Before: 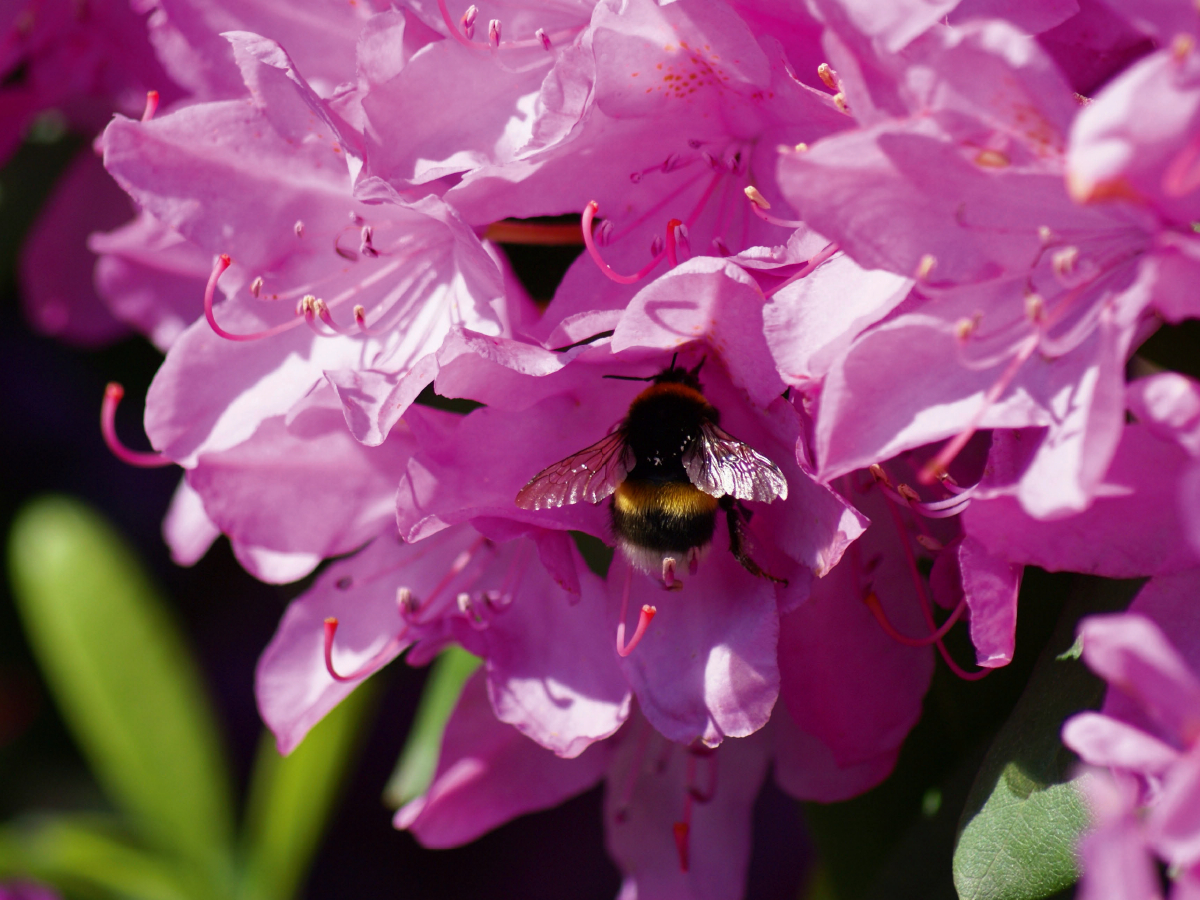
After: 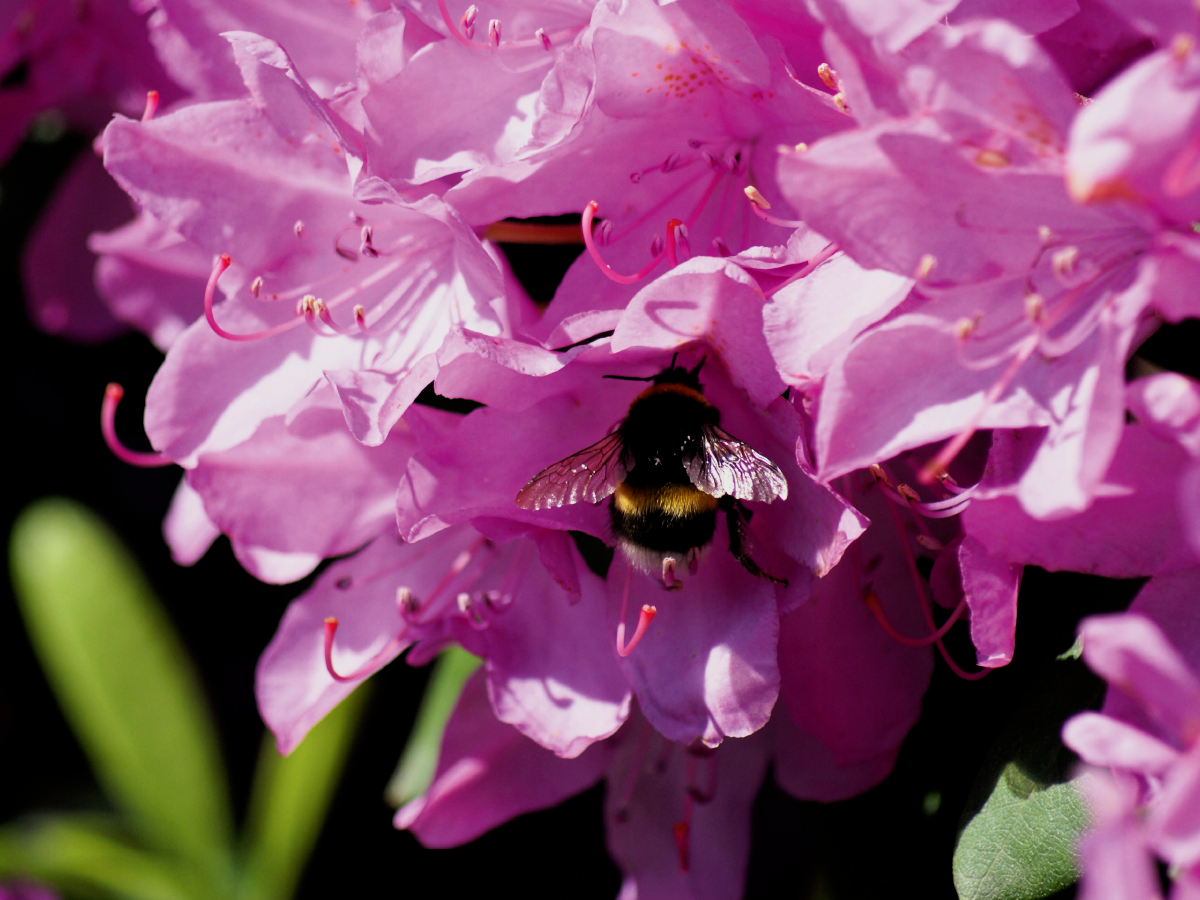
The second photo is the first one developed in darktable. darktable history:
filmic rgb: middle gray luminance 12.54%, black relative exposure -10.09 EV, white relative exposure 3.47 EV, target black luminance 0%, hardness 5.71, latitude 44.88%, contrast 1.23, highlights saturation mix 5.91%, shadows ↔ highlights balance 26.52%
